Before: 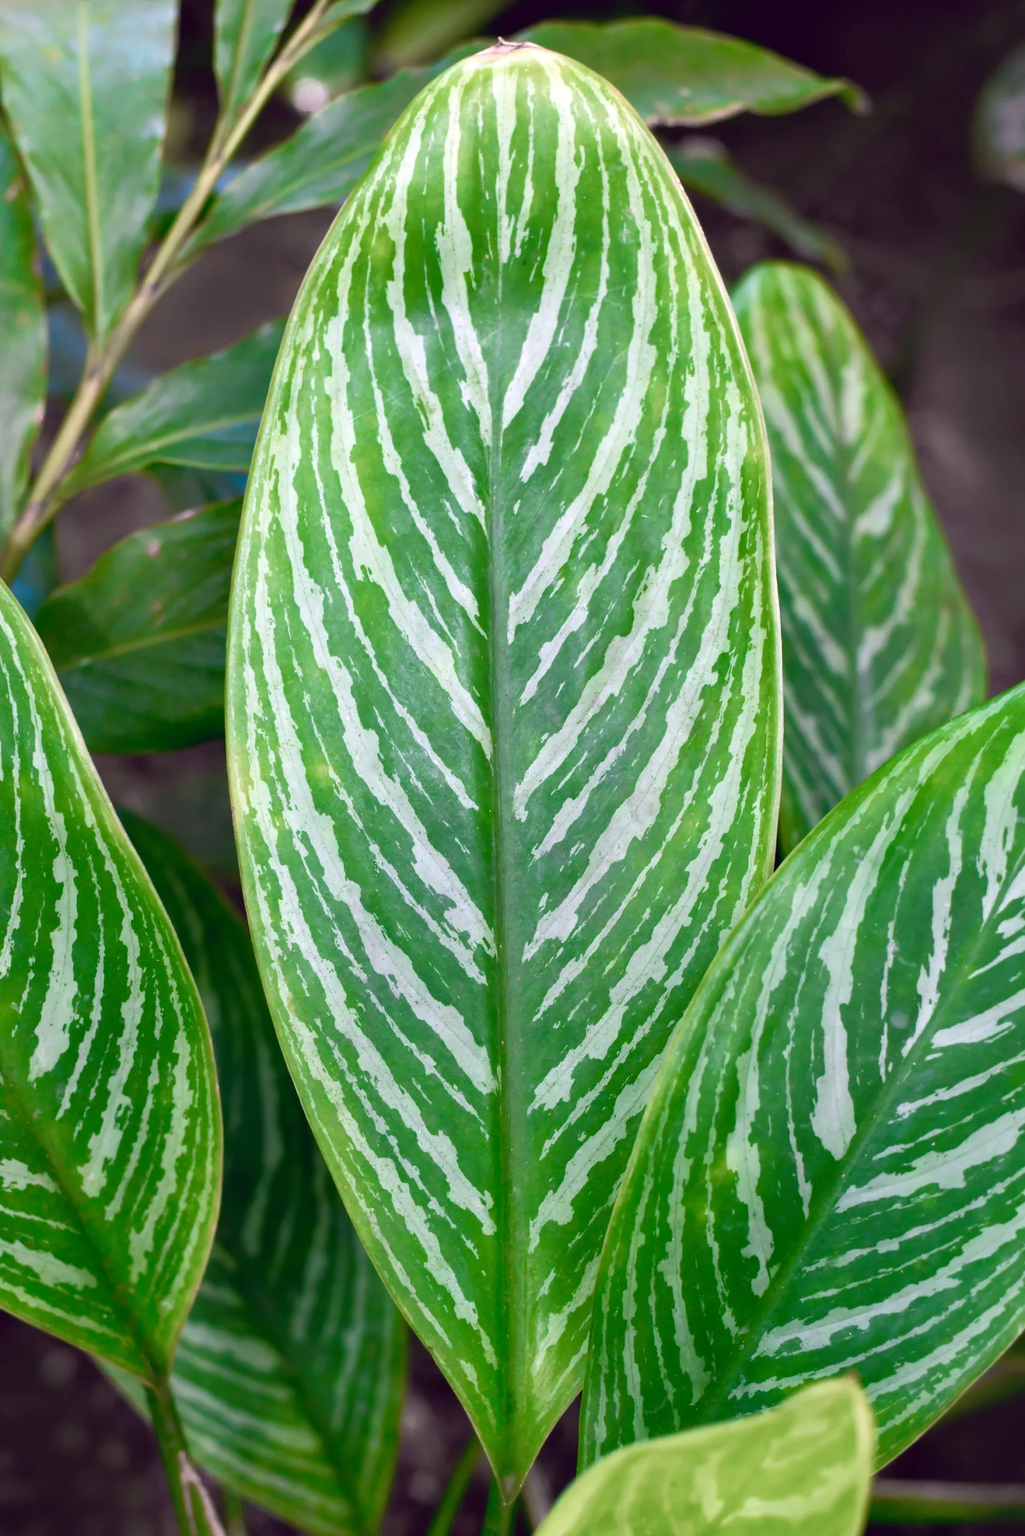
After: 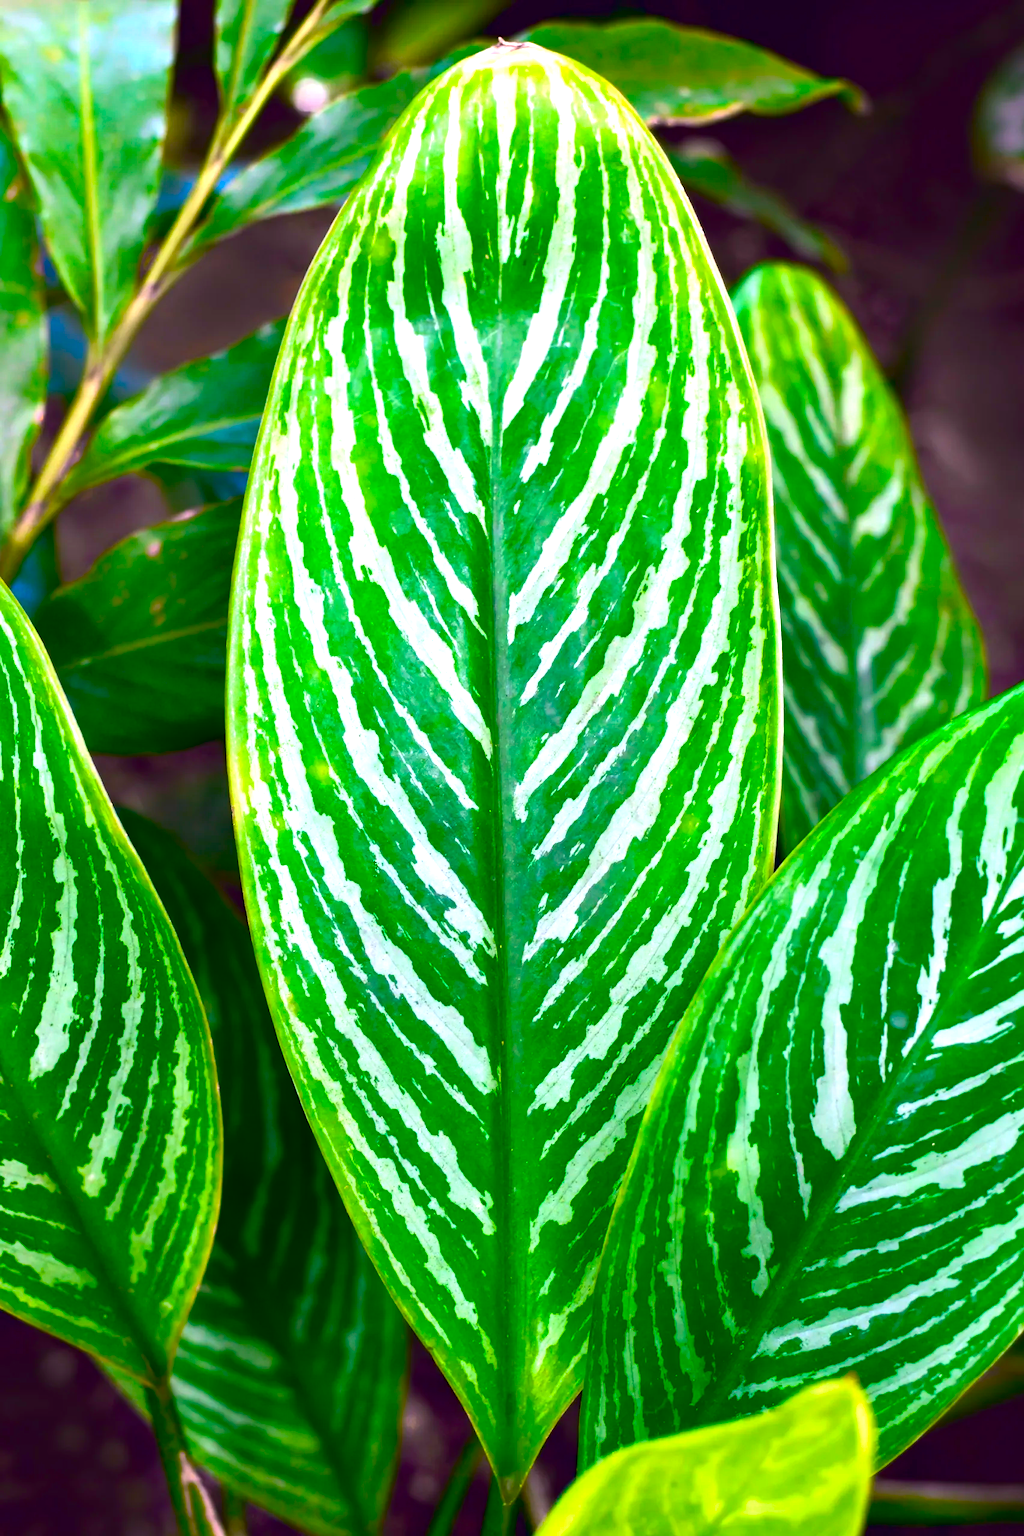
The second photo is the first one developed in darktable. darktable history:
contrast brightness saturation: contrast 0.12, brightness -0.12, saturation 0.2
color balance rgb: linear chroma grading › global chroma 20%, perceptual saturation grading › global saturation 25%, perceptual brilliance grading › global brilliance 20%, global vibrance 20%
